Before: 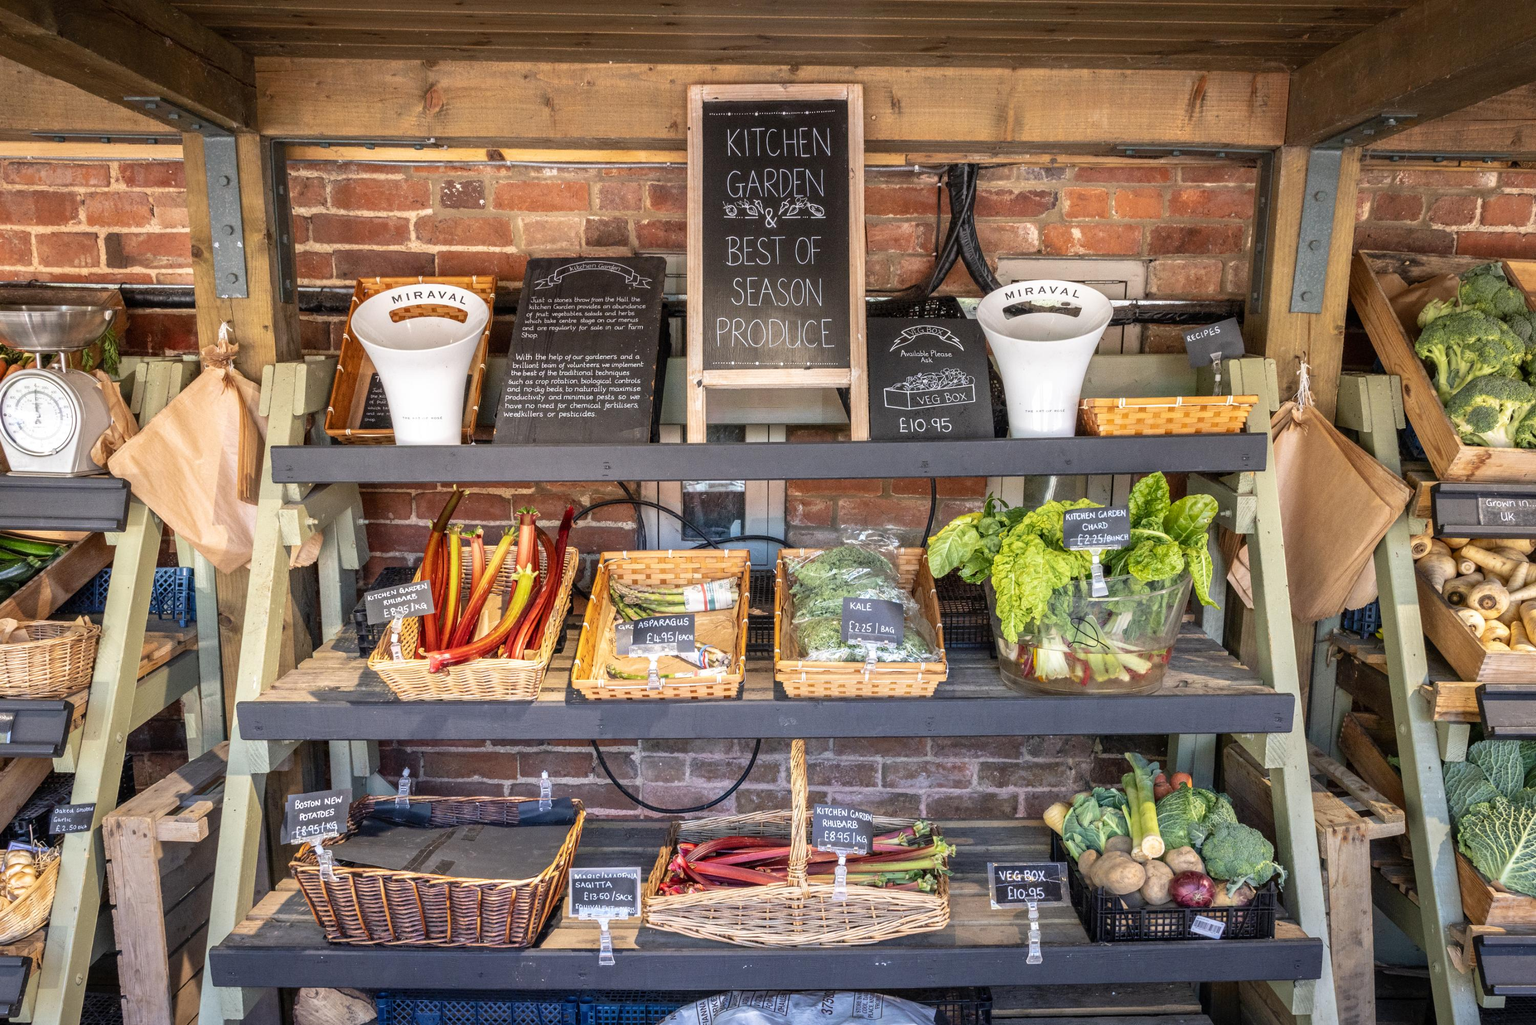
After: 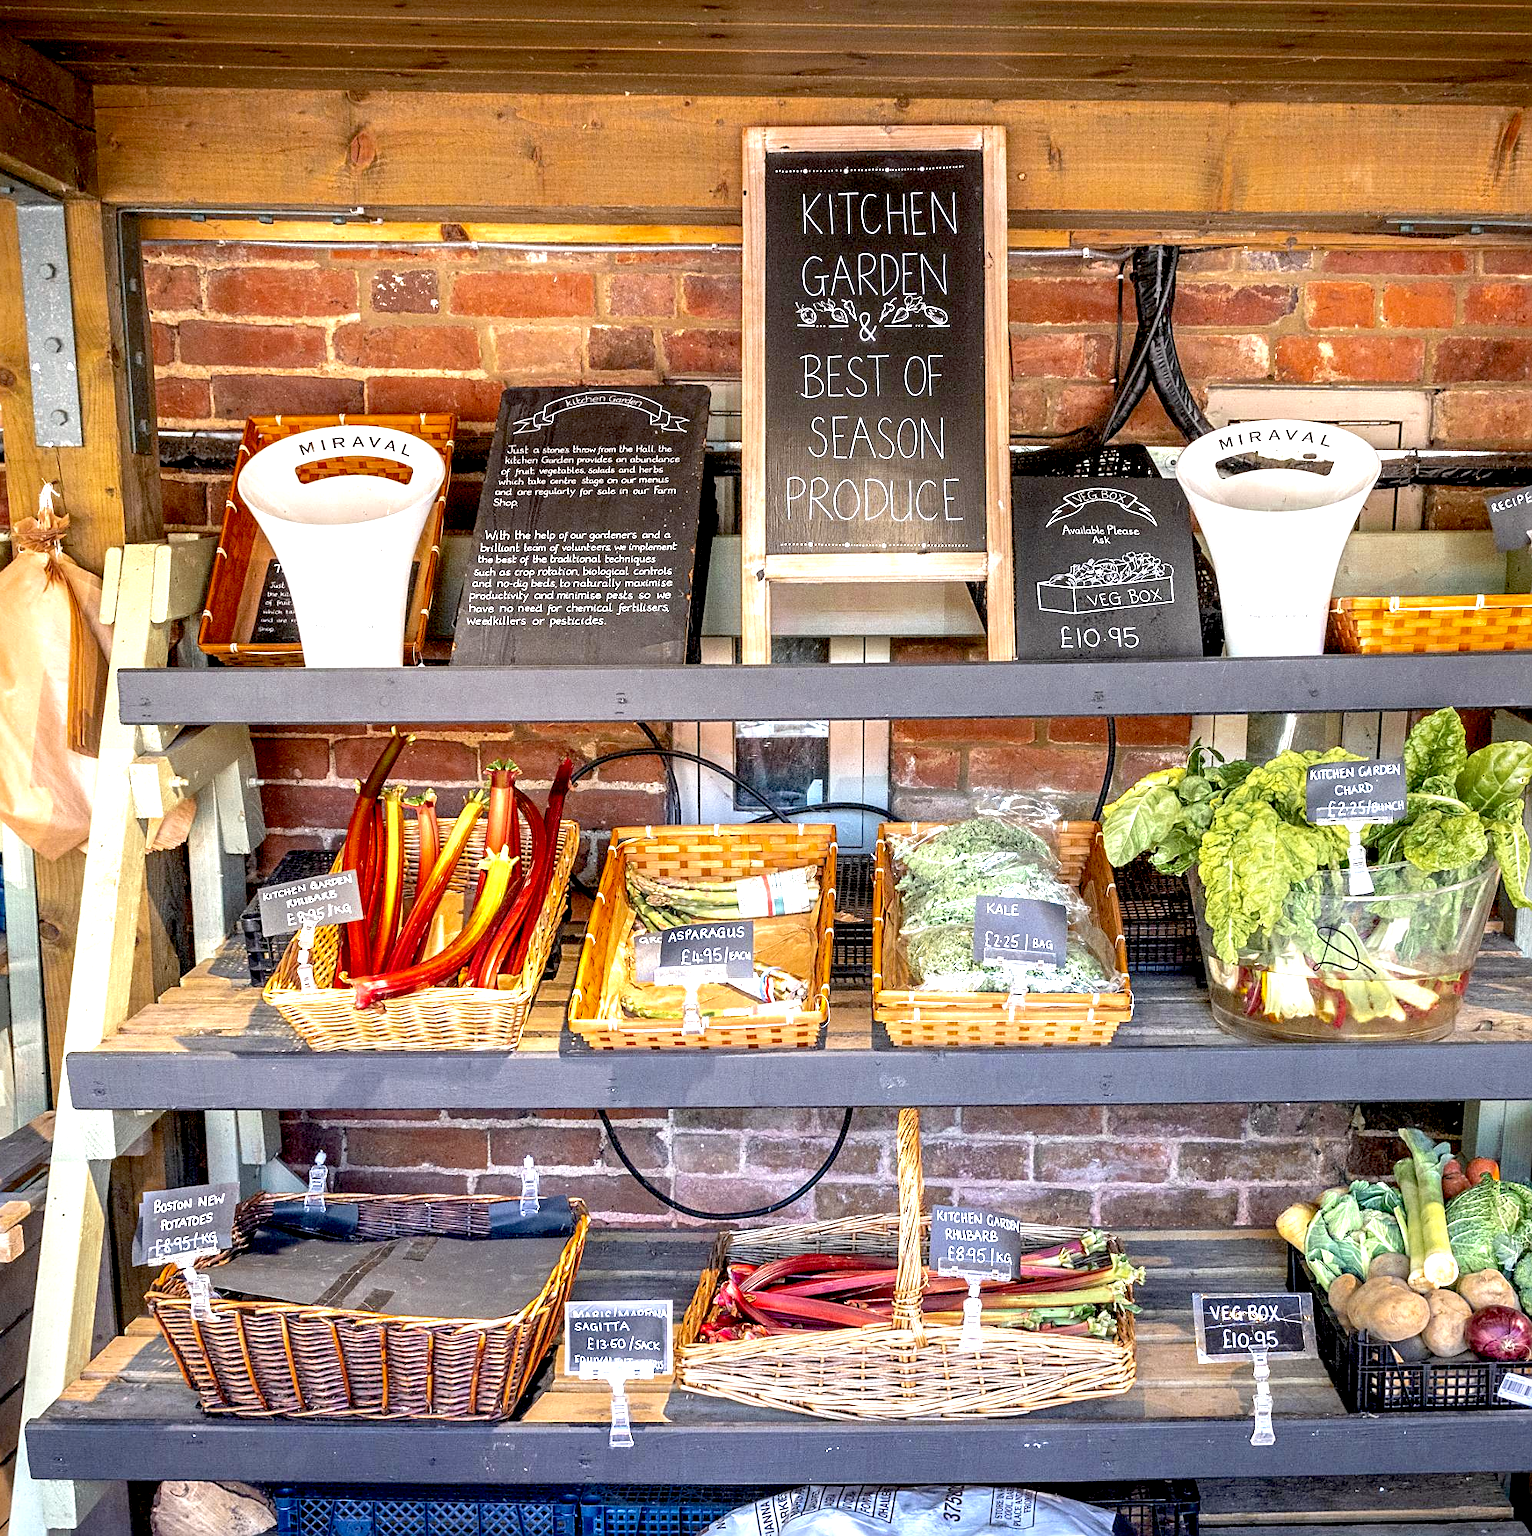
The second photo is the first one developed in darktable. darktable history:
color zones: curves: ch0 [(0.11, 0.396) (0.195, 0.36) (0.25, 0.5) (0.303, 0.412) (0.357, 0.544) (0.75, 0.5) (0.967, 0.328)]; ch1 [(0, 0.468) (0.112, 0.512) (0.202, 0.6) (0.25, 0.5) (0.307, 0.352) (0.357, 0.544) (0.75, 0.5) (0.963, 0.524)]
crop and rotate: left 12.561%, right 20.888%
sharpen: on, module defaults
exposure: black level correction 0.011, exposure 1.079 EV, compensate exposure bias true, compensate highlight preservation false
